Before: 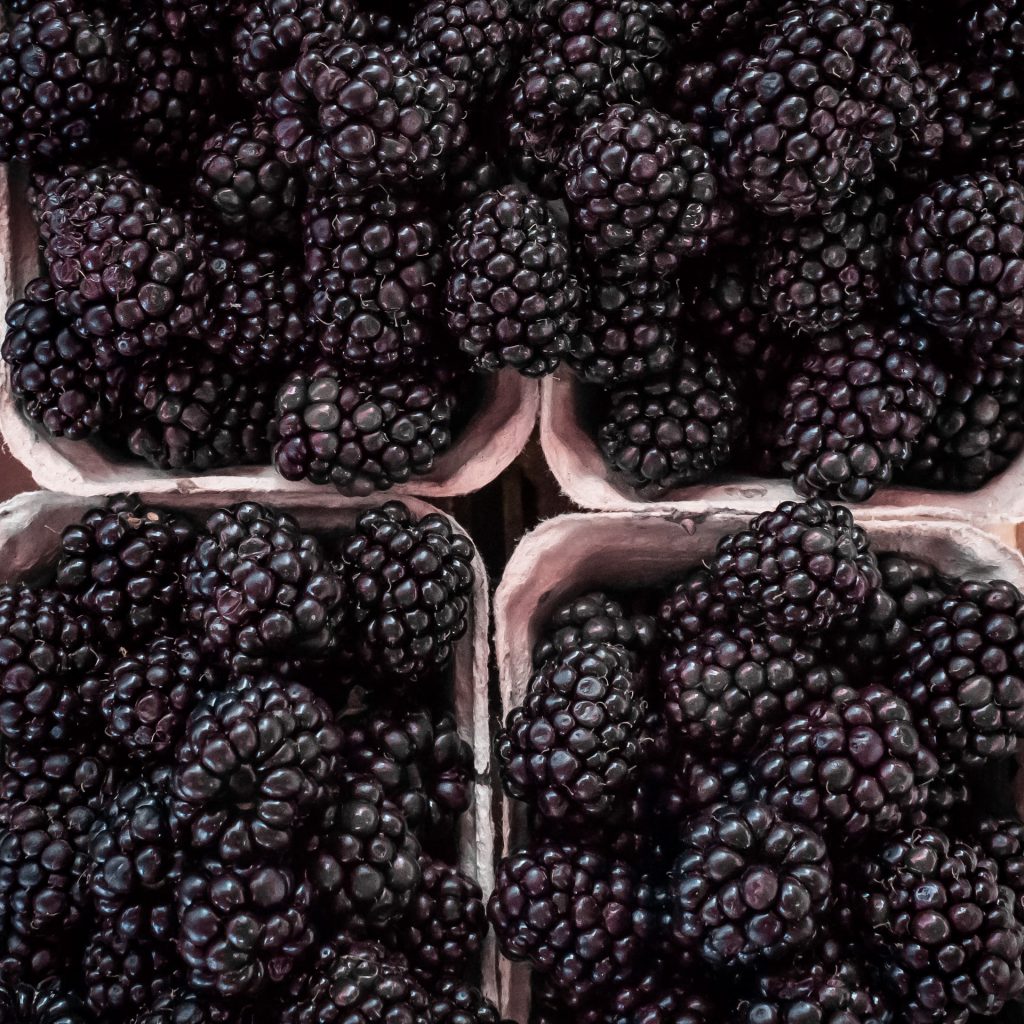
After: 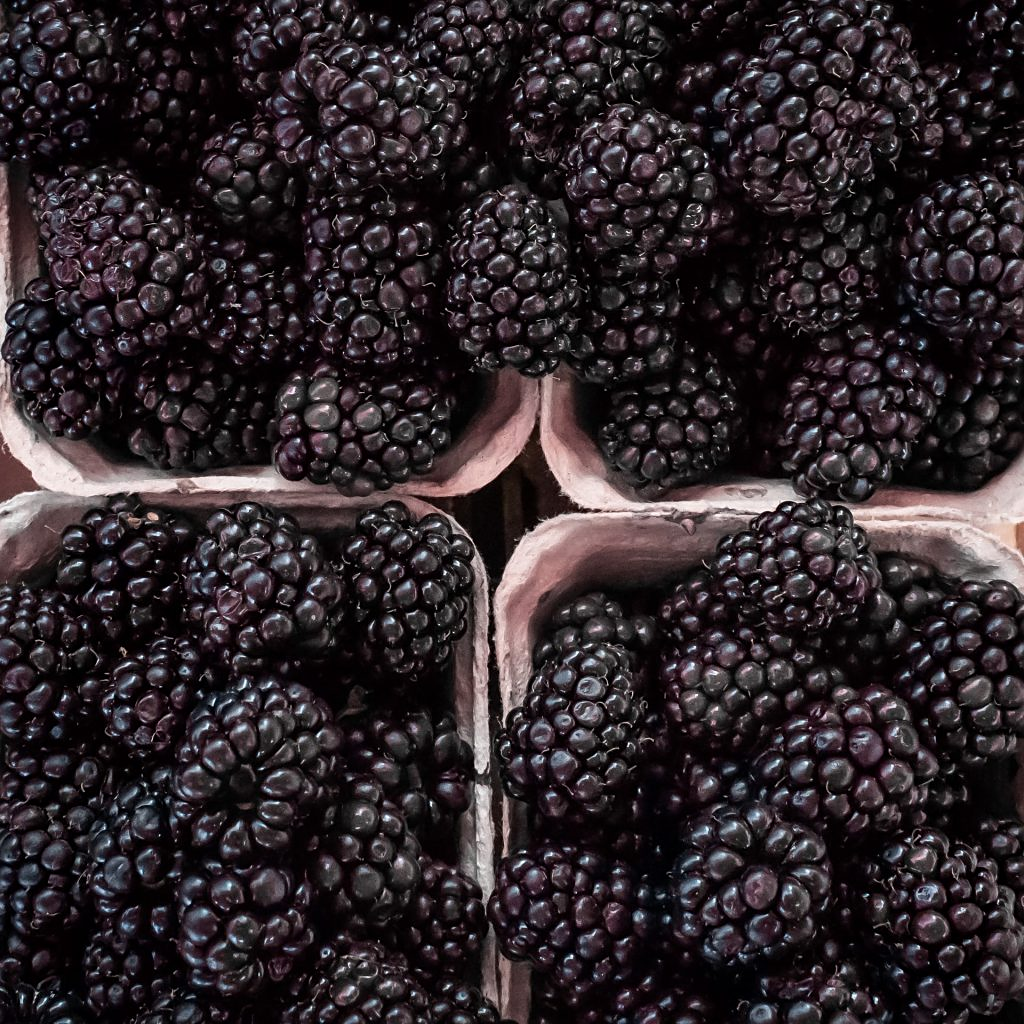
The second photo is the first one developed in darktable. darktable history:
sharpen: amount 0.218
